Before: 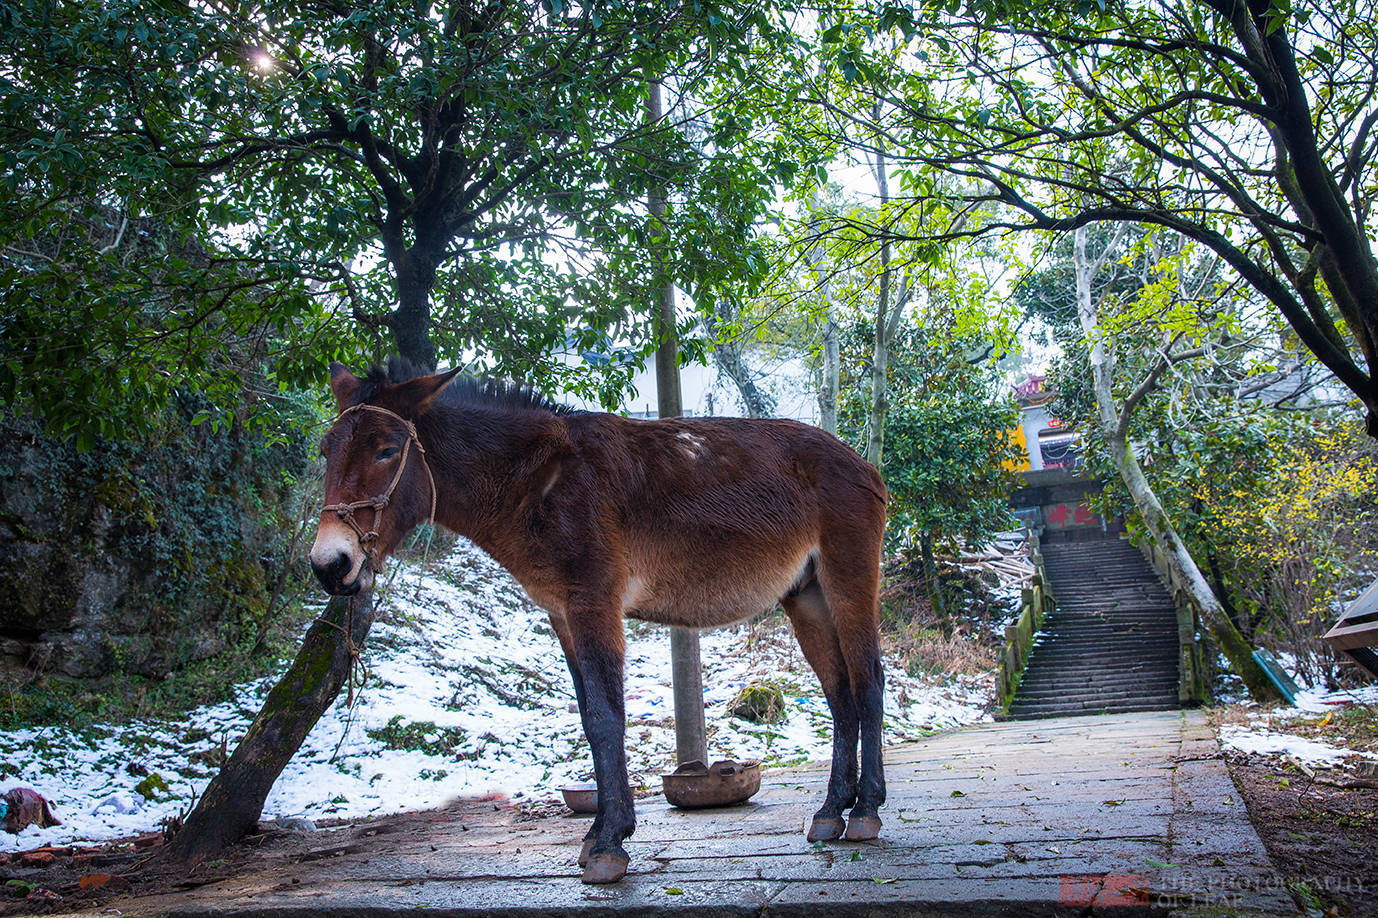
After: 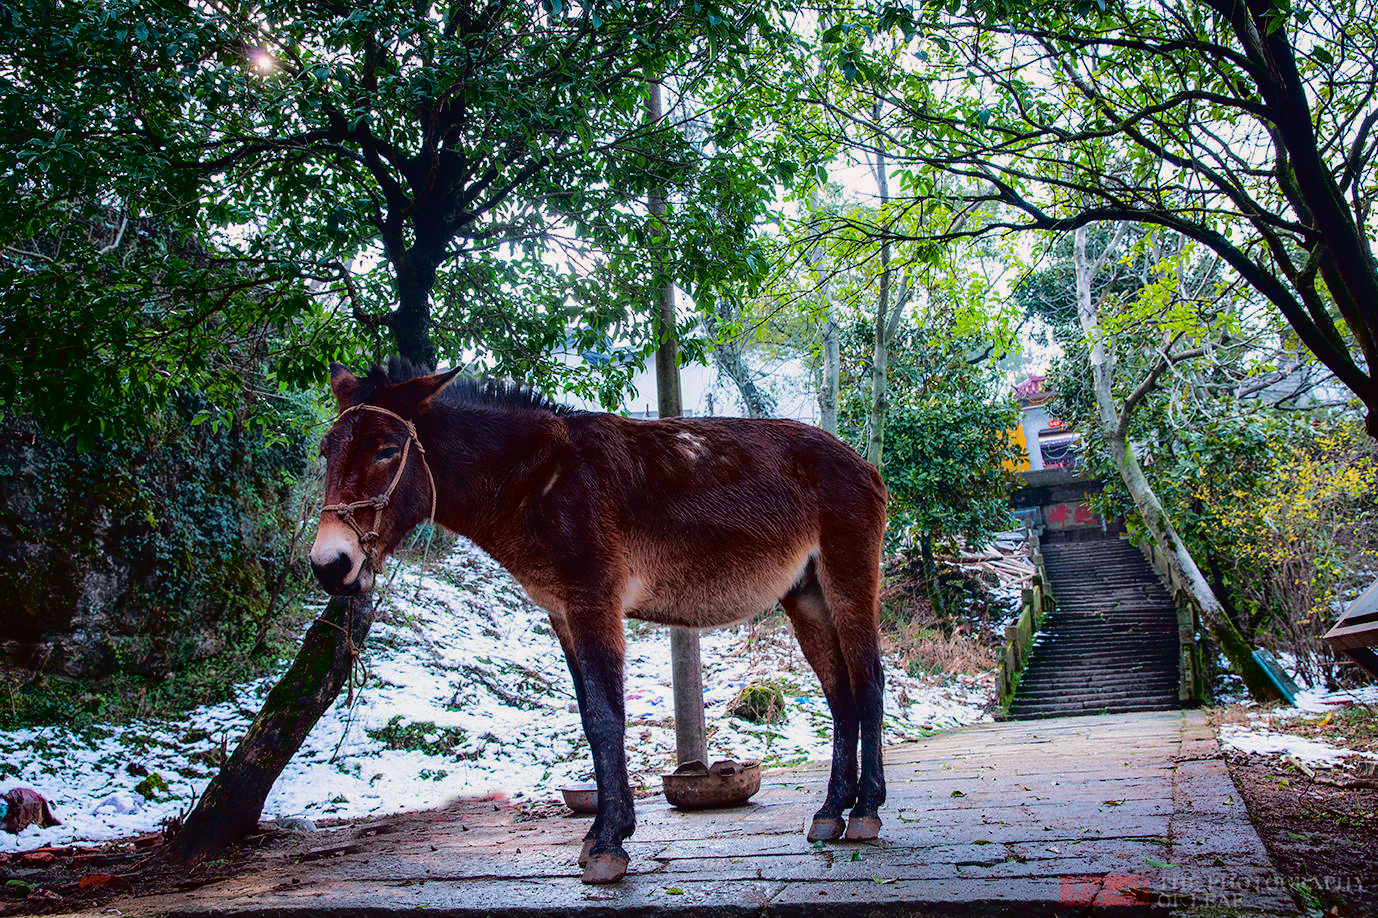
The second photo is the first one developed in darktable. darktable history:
tone equalizer: on, module defaults
tone curve: curves: ch0 [(0, 0.013) (0.181, 0.074) (0.337, 0.304) (0.498, 0.485) (0.78, 0.742) (0.993, 0.954)]; ch1 [(0, 0) (0.294, 0.184) (0.359, 0.34) (0.362, 0.35) (0.43, 0.41) (0.469, 0.463) (0.495, 0.502) (0.54, 0.563) (0.612, 0.641) (1, 1)]; ch2 [(0, 0) (0.44, 0.437) (0.495, 0.502) (0.524, 0.534) (0.557, 0.56) (0.634, 0.654) (0.728, 0.722) (1, 1)], color space Lab, independent channels, preserve colors none
shadows and highlights: shadows 32.69, highlights -45.82, compress 49.64%, soften with gaussian
